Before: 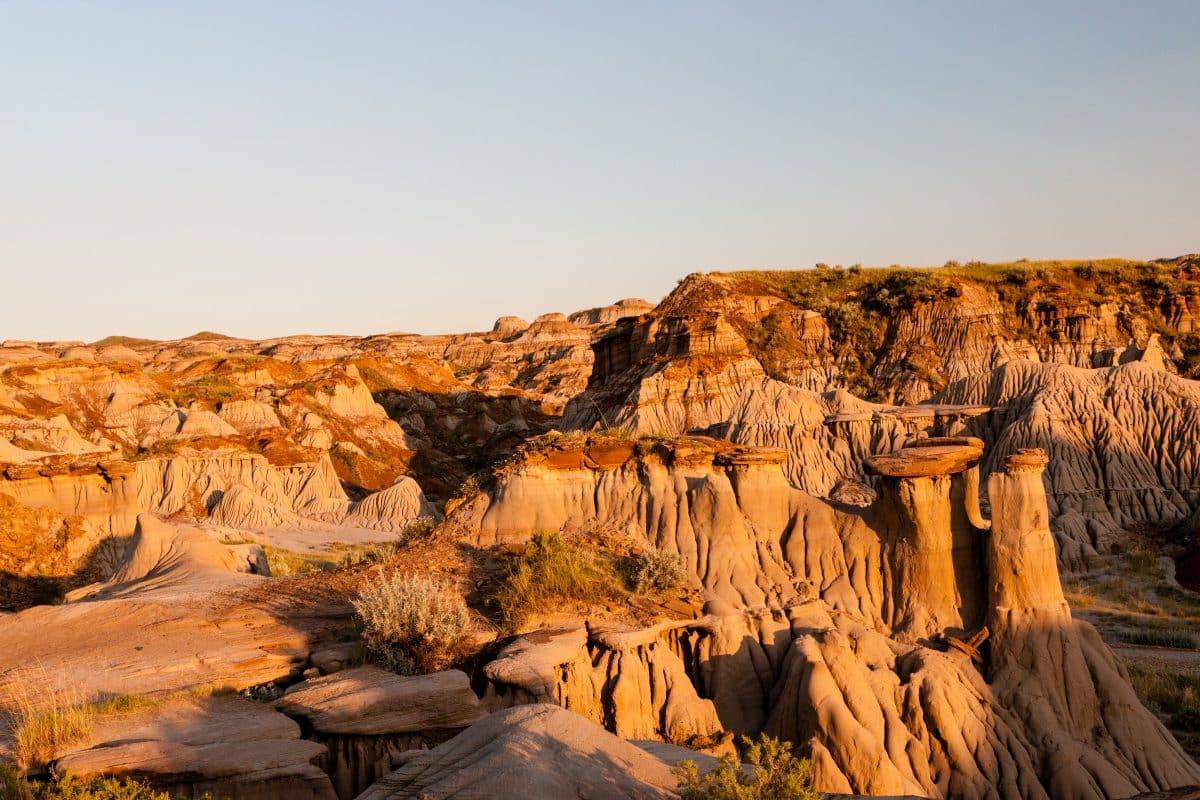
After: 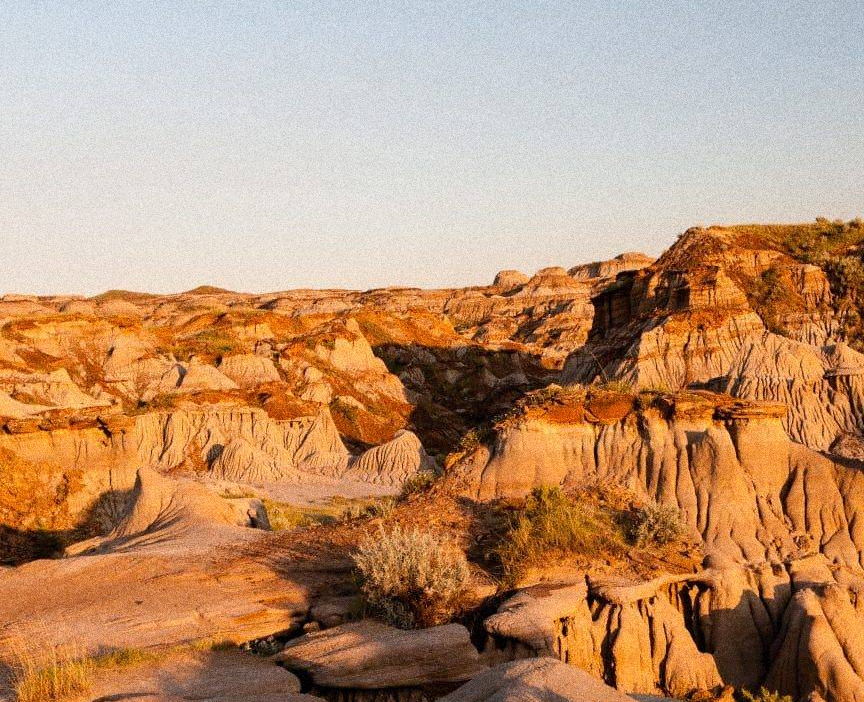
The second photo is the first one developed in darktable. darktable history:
crop: top 5.803%, right 27.864%, bottom 5.804%
grain: coarseness 14.49 ISO, strength 48.04%, mid-tones bias 35%
